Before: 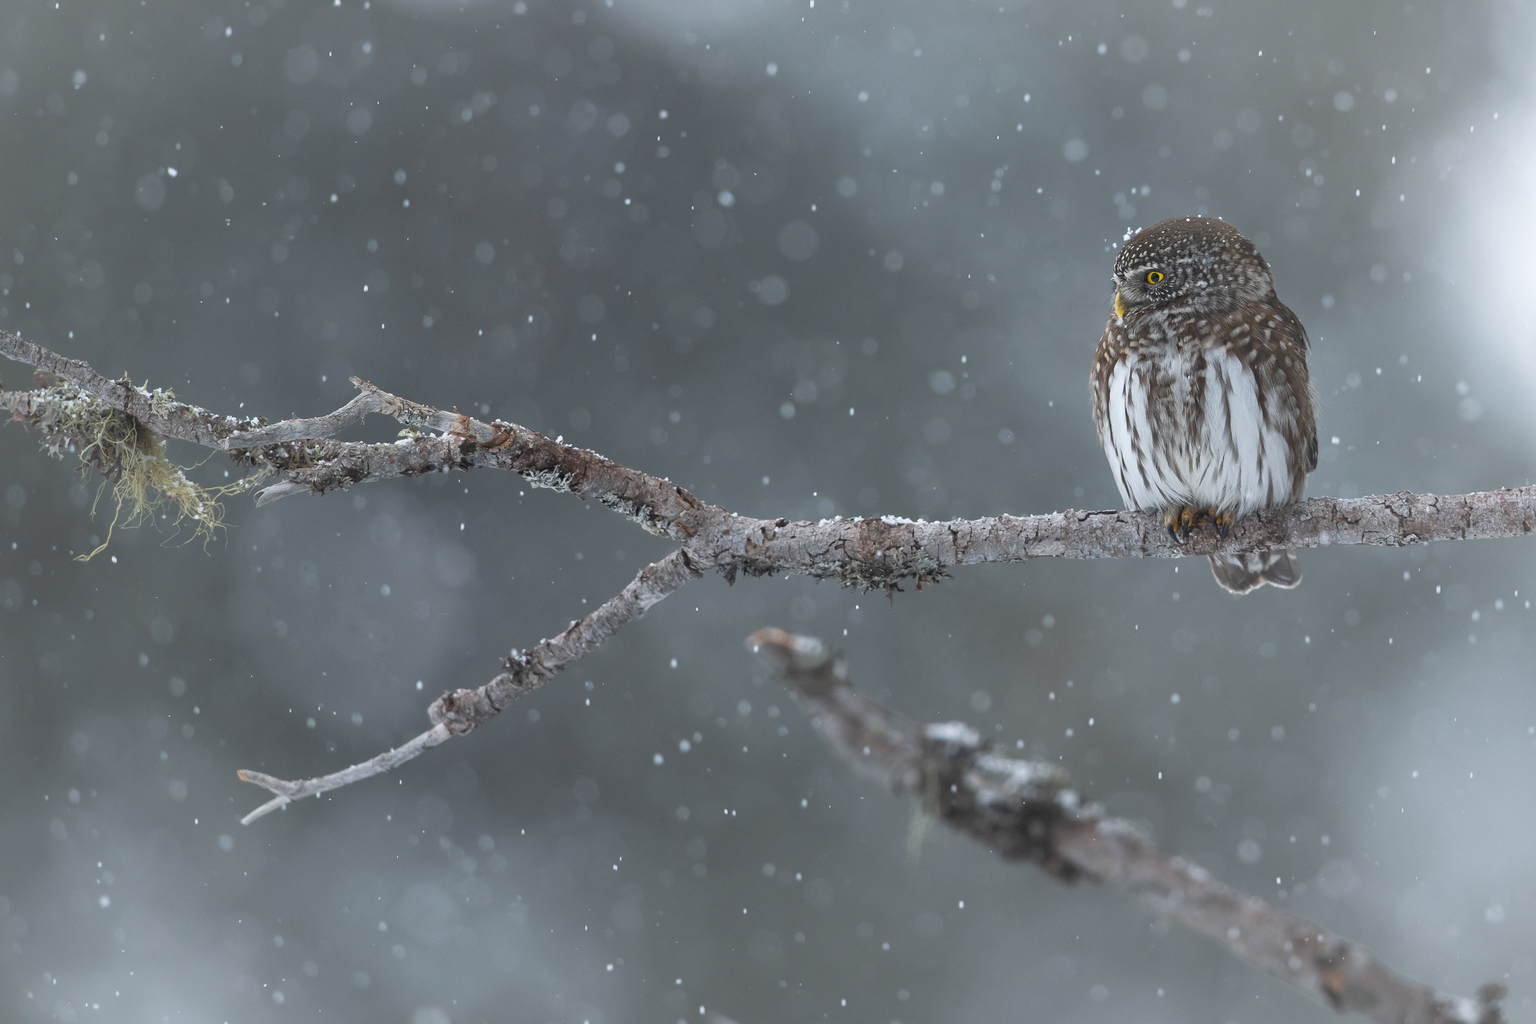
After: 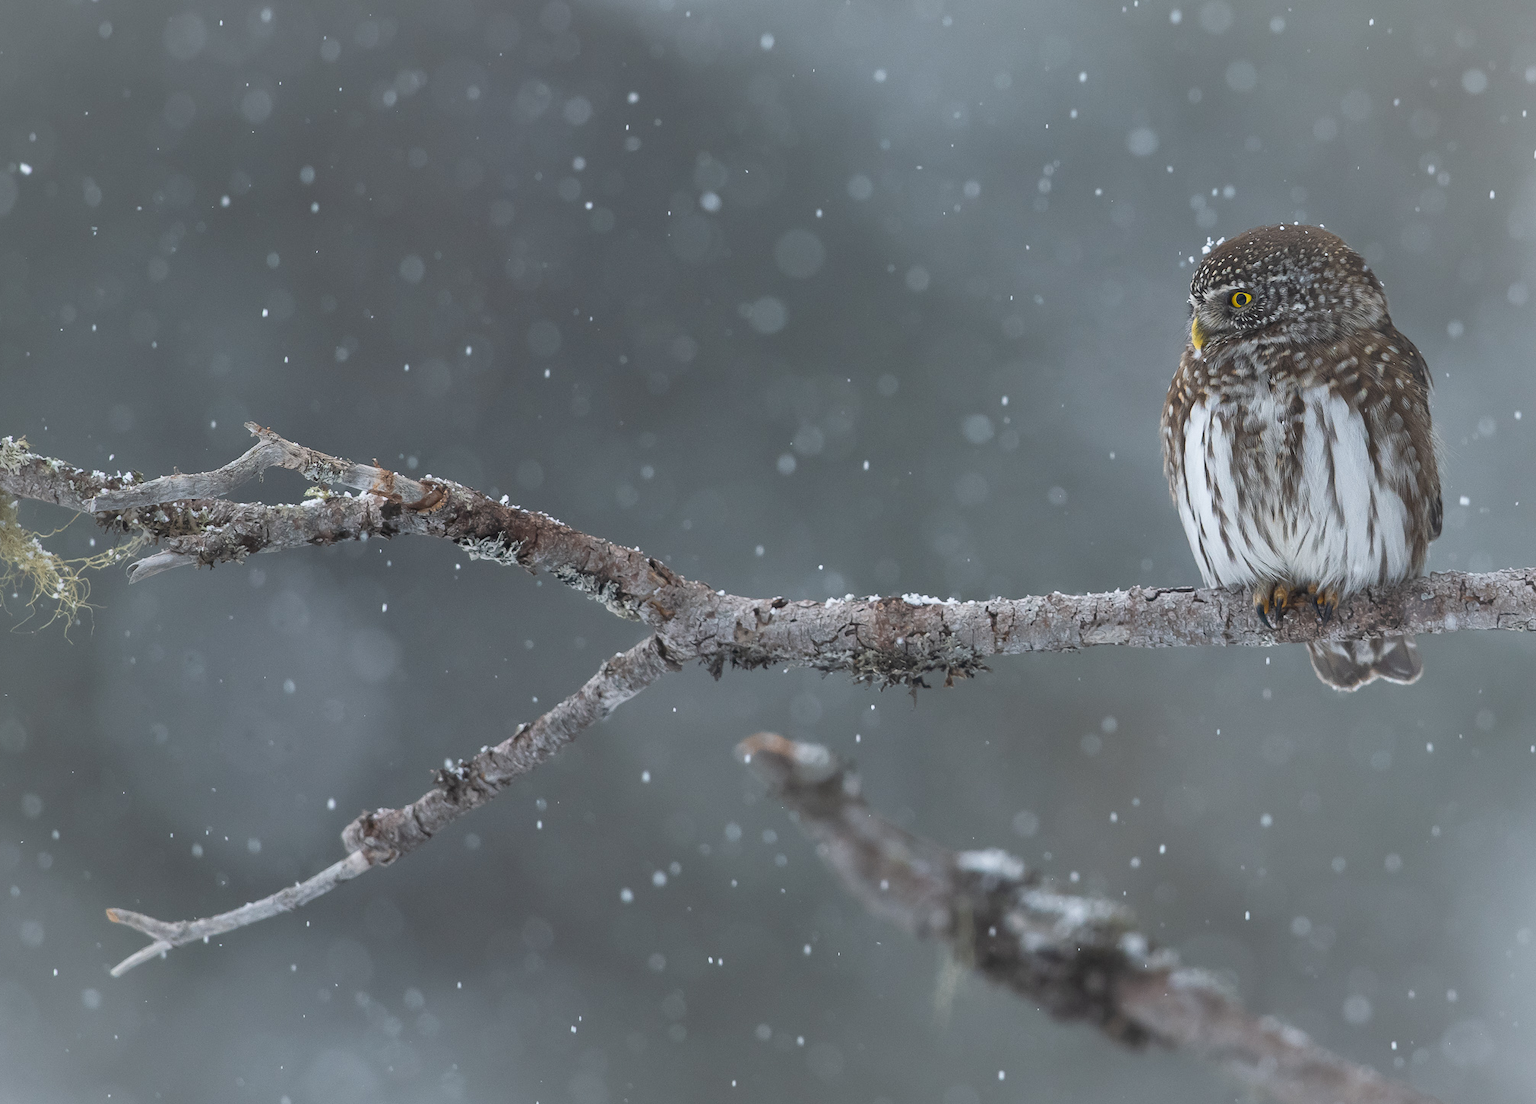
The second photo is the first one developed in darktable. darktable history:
crop: left 9.914%, top 3.522%, right 9.237%, bottom 9.274%
